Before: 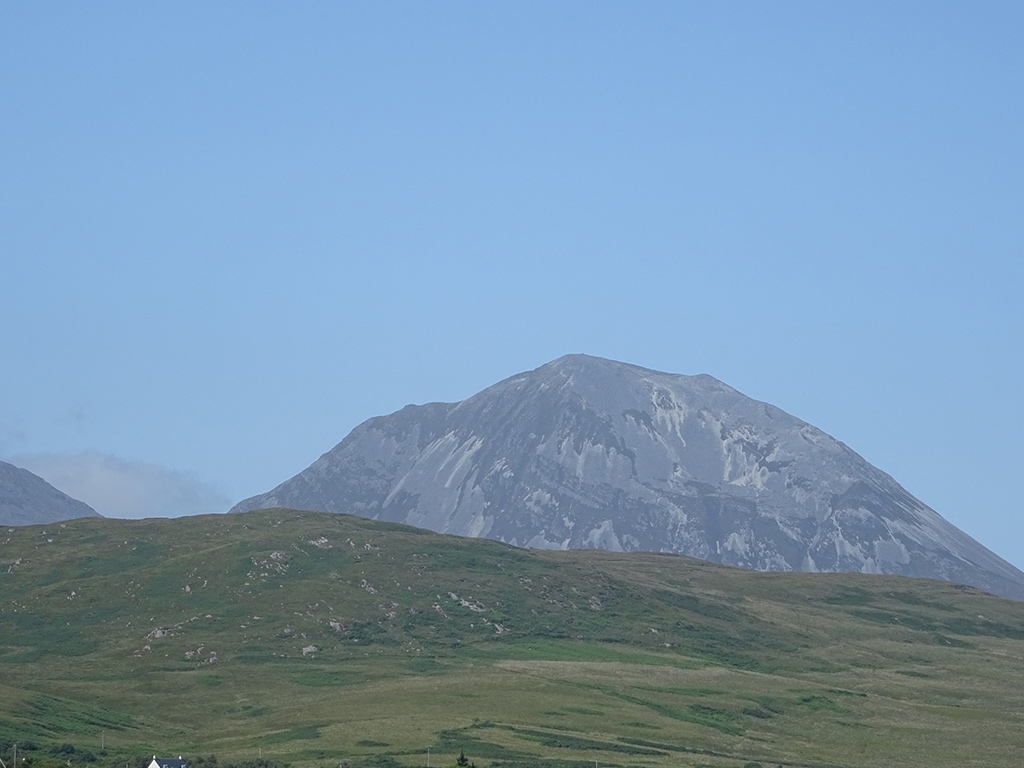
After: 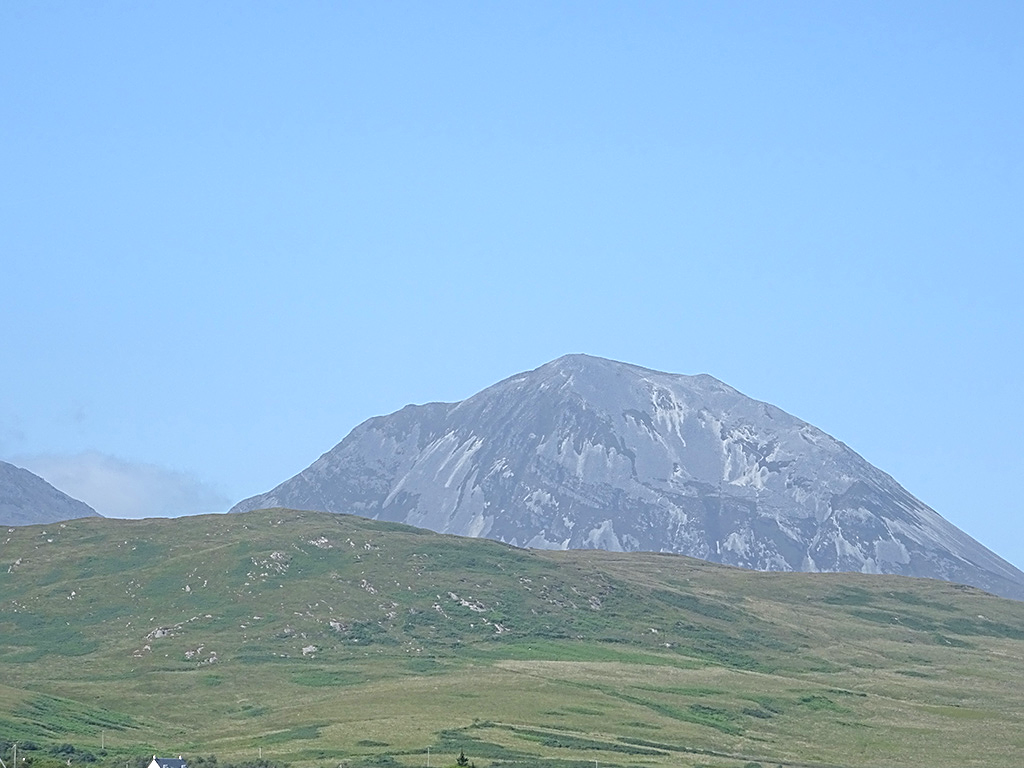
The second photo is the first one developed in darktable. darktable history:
sharpen: on, module defaults
color zones: curves: ch0 [(0, 0.444) (0.143, 0.442) (0.286, 0.441) (0.429, 0.441) (0.571, 0.441) (0.714, 0.441) (0.857, 0.442) (1, 0.444)]
exposure: black level correction 0, exposure 0.691 EV, compensate highlight preservation false
tone equalizer: -7 EV 0.151 EV, -6 EV 0.595 EV, -5 EV 1.16 EV, -4 EV 1.31 EV, -3 EV 1.14 EV, -2 EV 0.6 EV, -1 EV 0.154 EV, smoothing diameter 25%, edges refinement/feathering 14.93, preserve details guided filter
